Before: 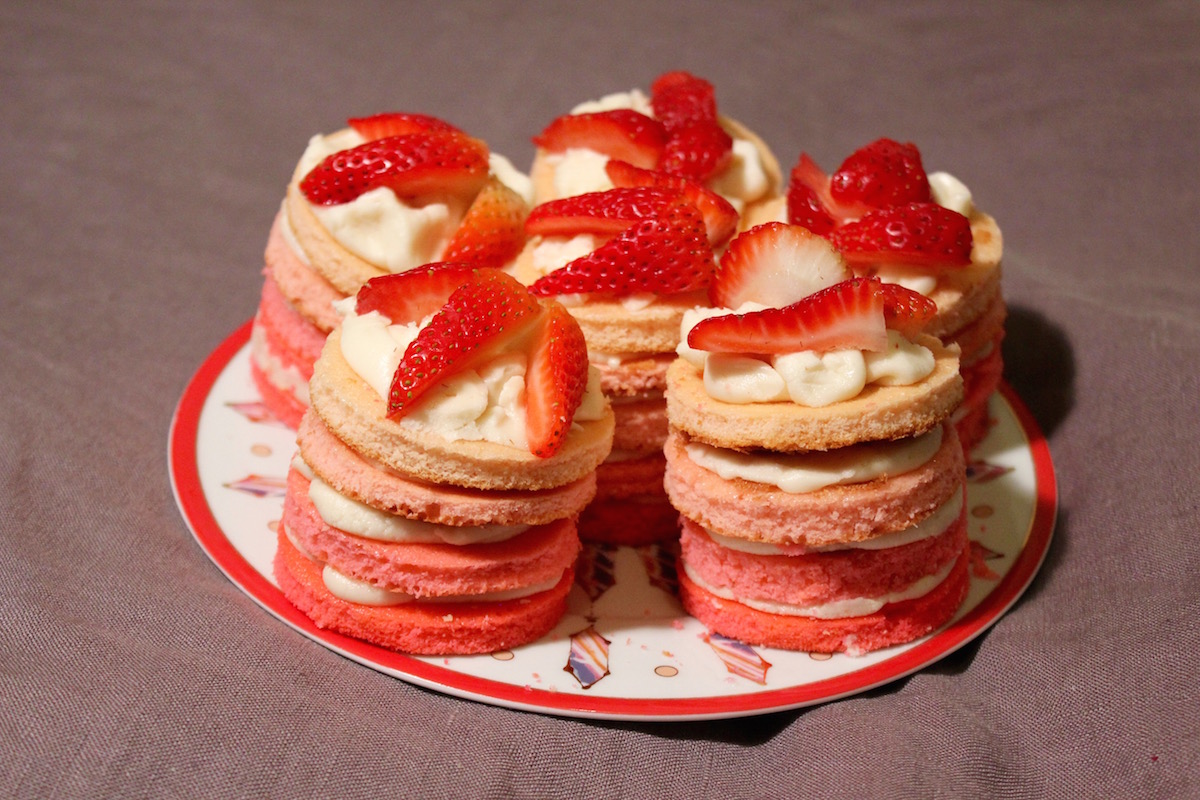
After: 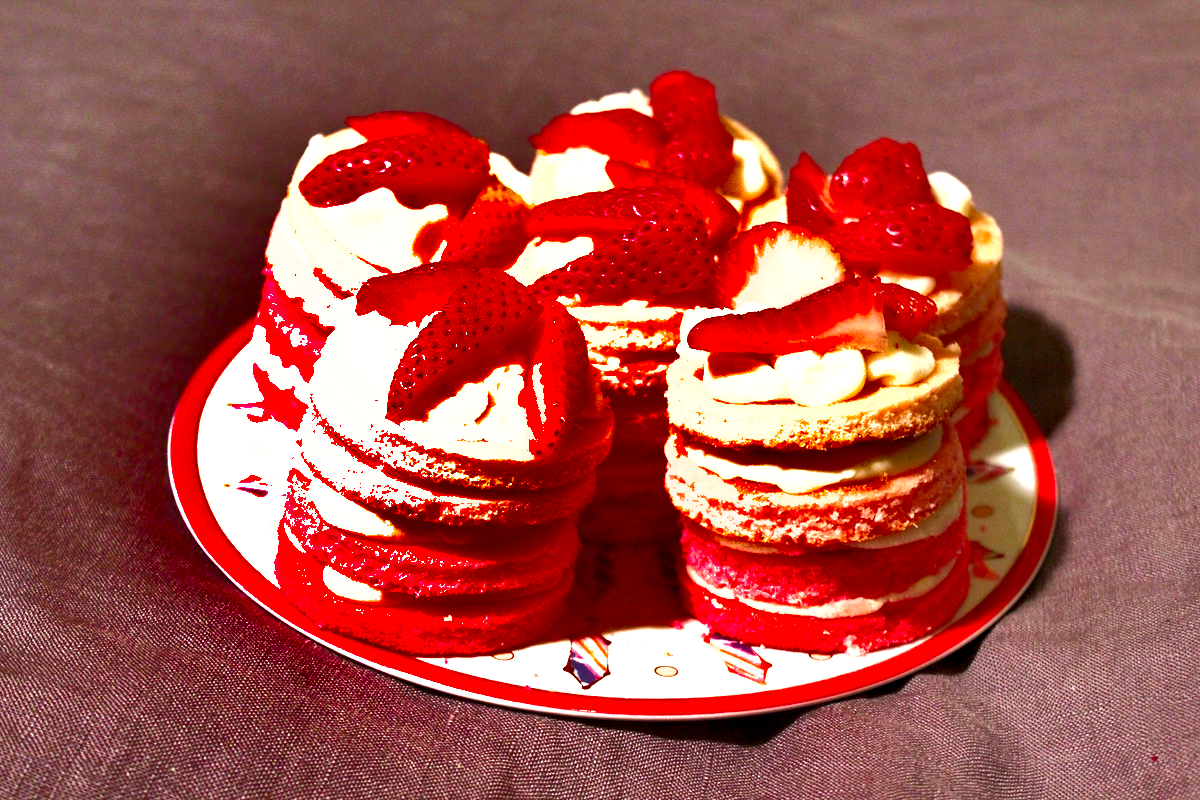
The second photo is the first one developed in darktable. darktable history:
haze removal: compatibility mode true, adaptive false
shadows and highlights: radius 123.98, shadows 100, white point adjustment -3, highlights -100, highlights color adjustment 89.84%, soften with gaussian
exposure: black level correction 0.001, exposure 1.398 EV, compensate exposure bias true, compensate highlight preservation false
